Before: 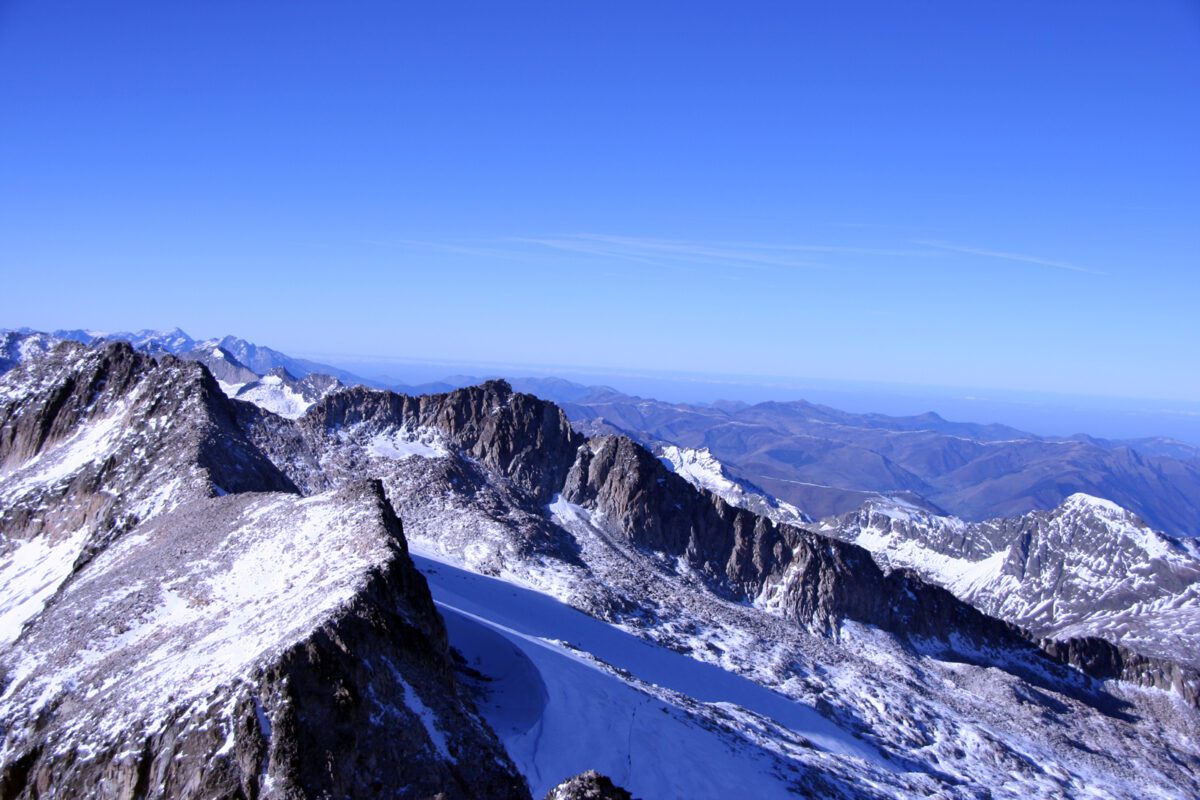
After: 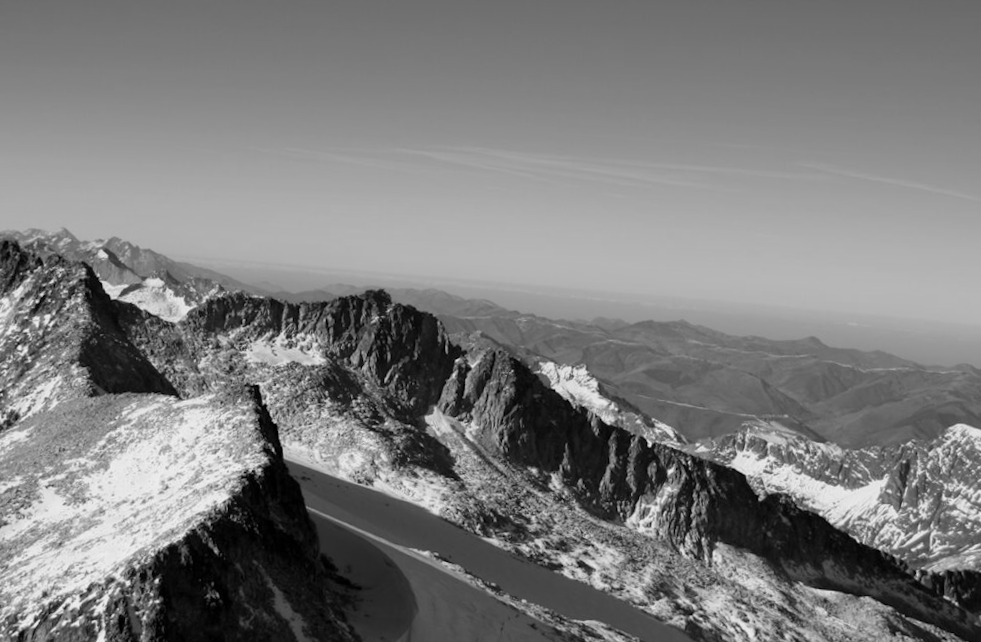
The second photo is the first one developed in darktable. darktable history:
crop and rotate: angle -3.27°, left 5.211%, top 5.211%, right 4.607%, bottom 4.607%
monochrome: a 30.25, b 92.03
rotate and perspective: rotation -1.32°, lens shift (horizontal) -0.031, crop left 0.015, crop right 0.985, crop top 0.047, crop bottom 0.982
